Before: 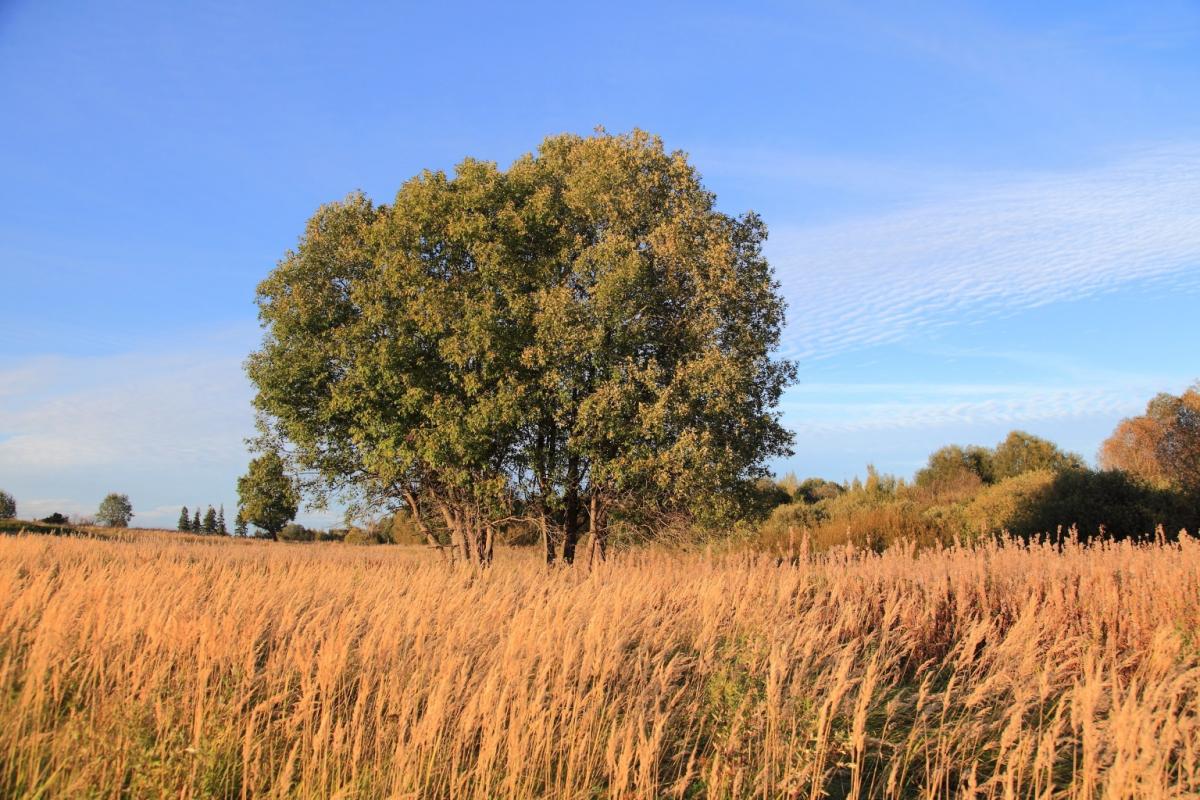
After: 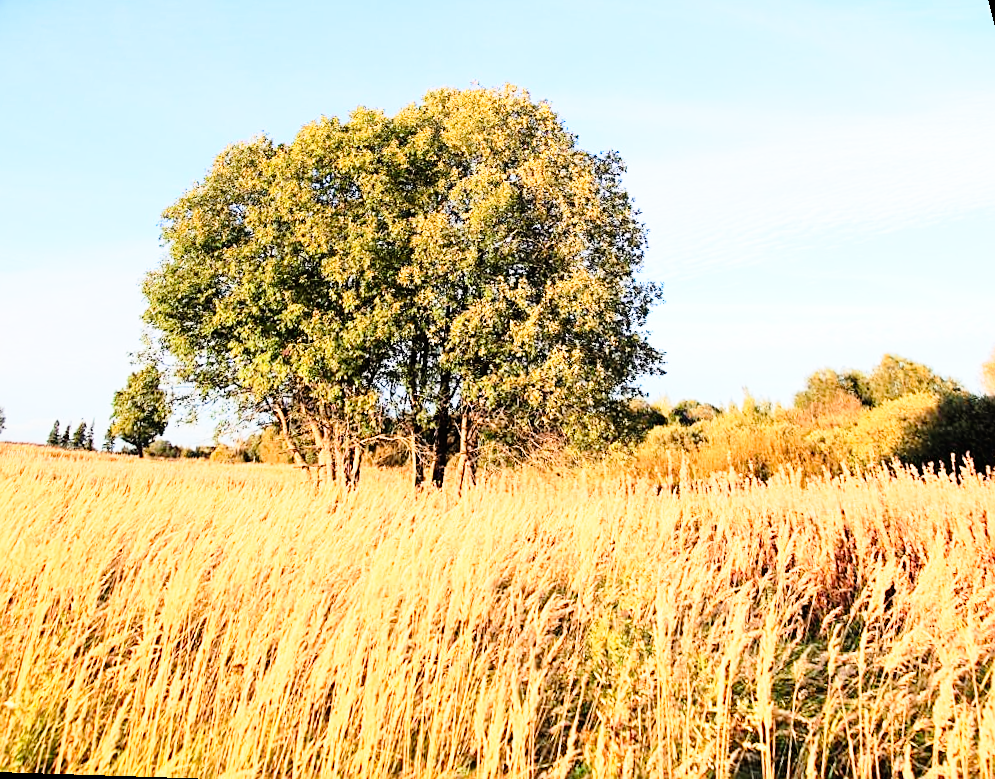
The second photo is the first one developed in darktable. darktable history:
sharpen: on, module defaults
rotate and perspective: rotation 0.72°, lens shift (vertical) -0.352, lens shift (horizontal) -0.051, crop left 0.152, crop right 0.859, crop top 0.019, crop bottom 0.964
tone curve: curves: ch0 [(0, 0) (0.004, 0.001) (0.133, 0.112) (0.325, 0.362) (0.832, 0.893) (1, 1)], color space Lab, linked channels, preserve colors none
base curve: curves: ch0 [(0, 0) (0.012, 0.01) (0.073, 0.168) (0.31, 0.711) (0.645, 0.957) (1, 1)], preserve colors none
white balance: emerald 1
